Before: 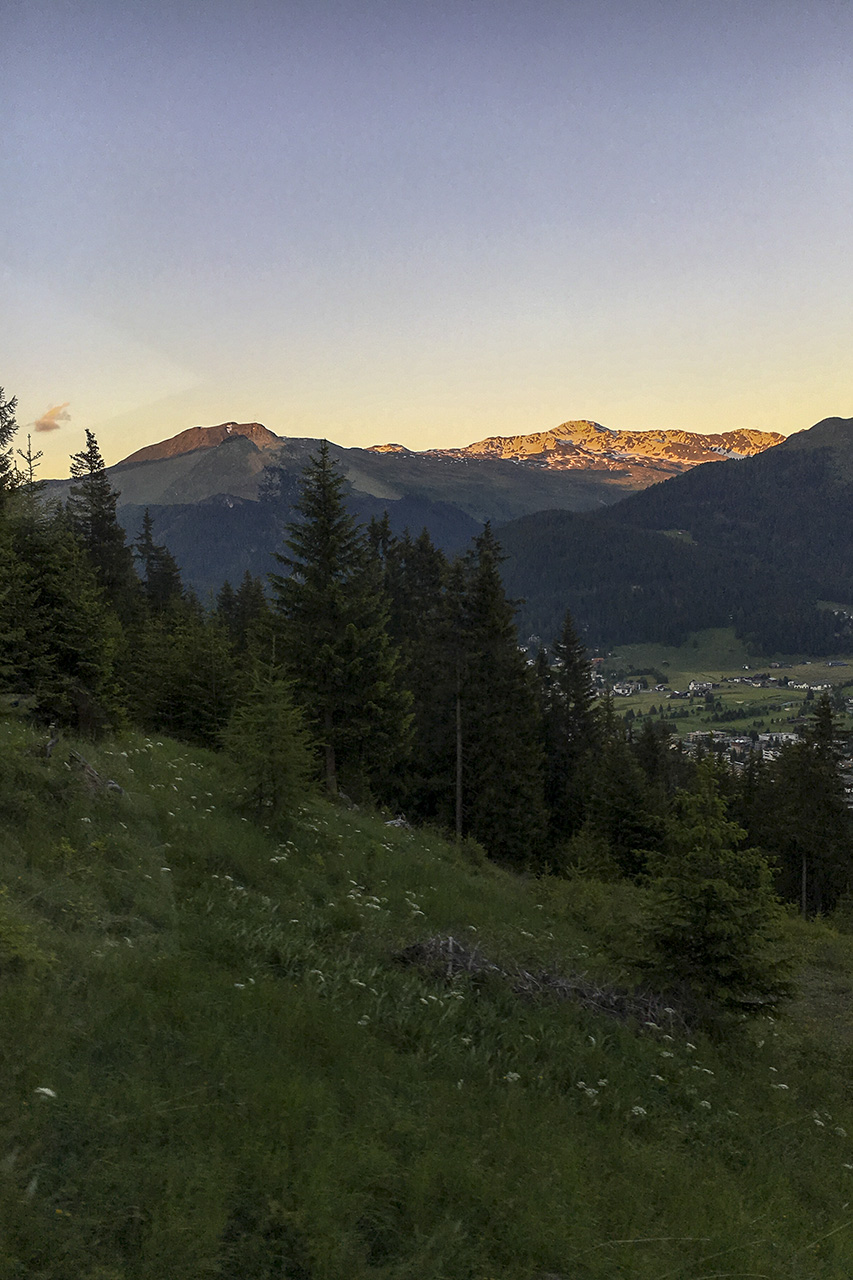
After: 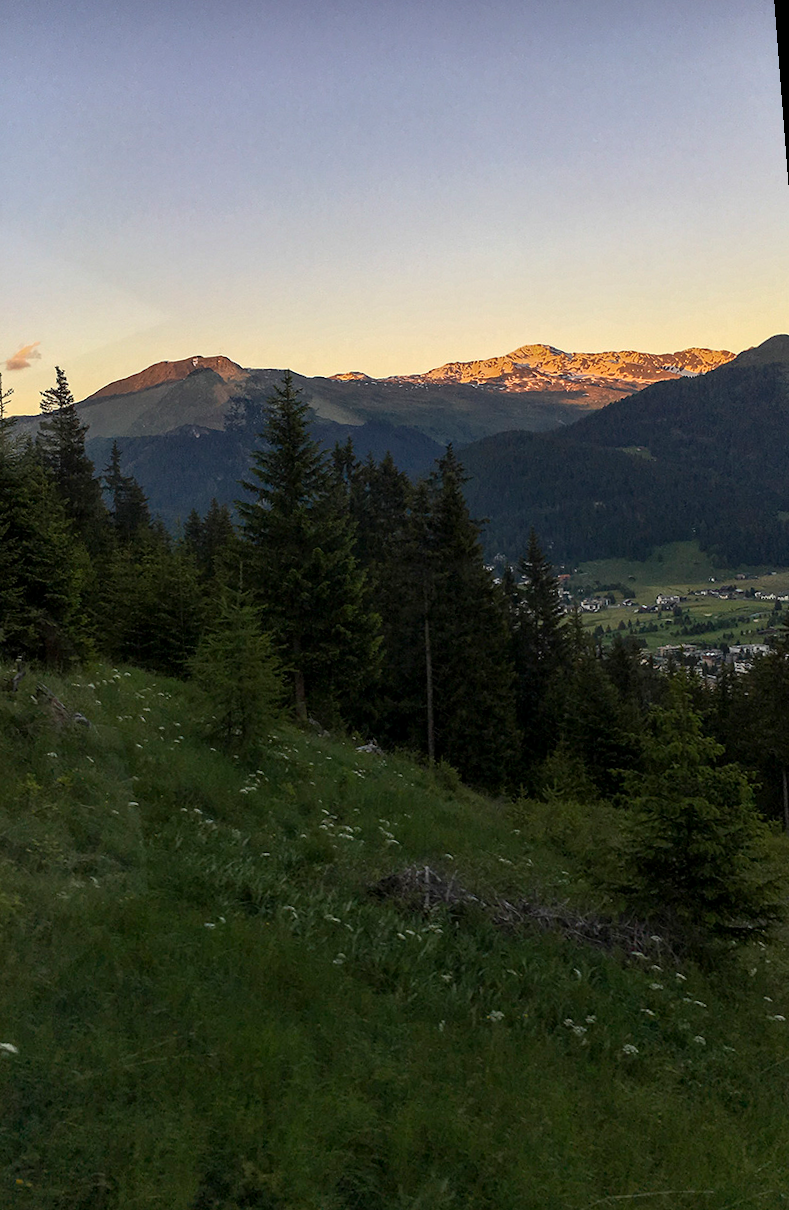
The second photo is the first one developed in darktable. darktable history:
tone equalizer: on, module defaults
rotate and perspective: rotation -1.68°, lens shift (vertical) -0.146, crop left 0.049, crop right 0.912, crop top 0.032, crop bottom 0.96
